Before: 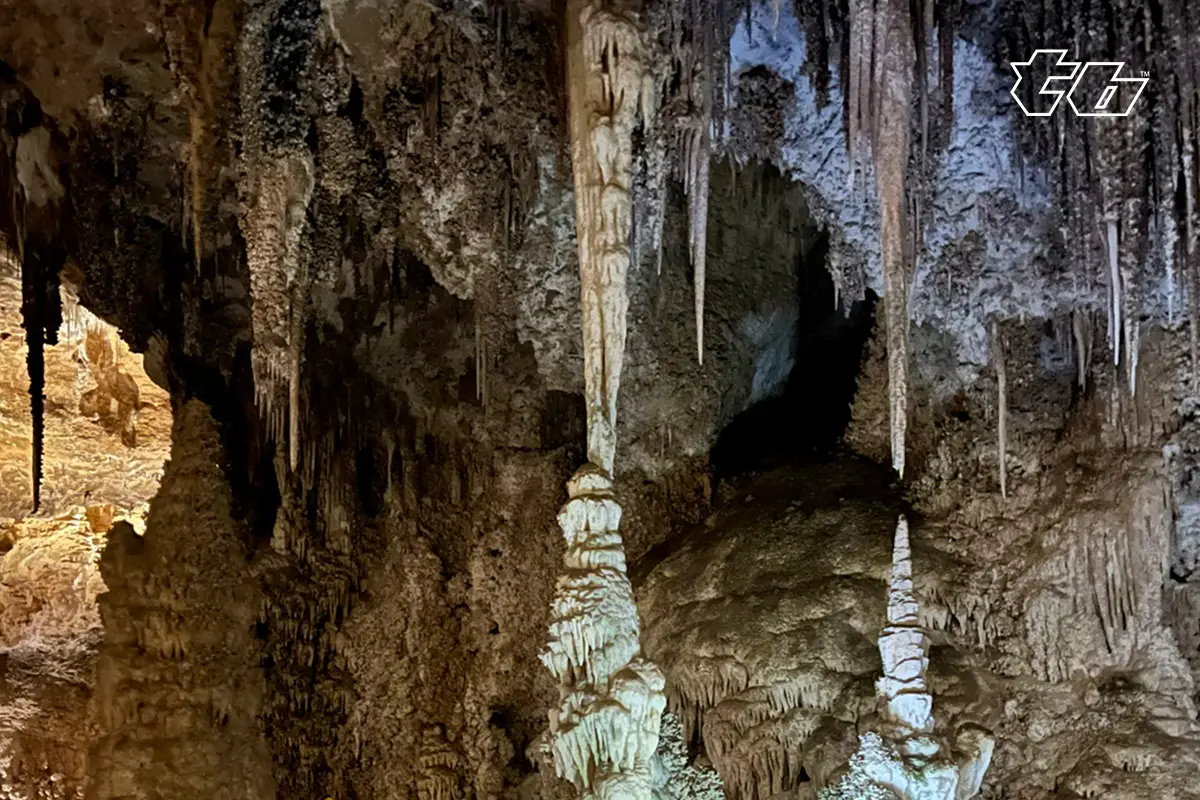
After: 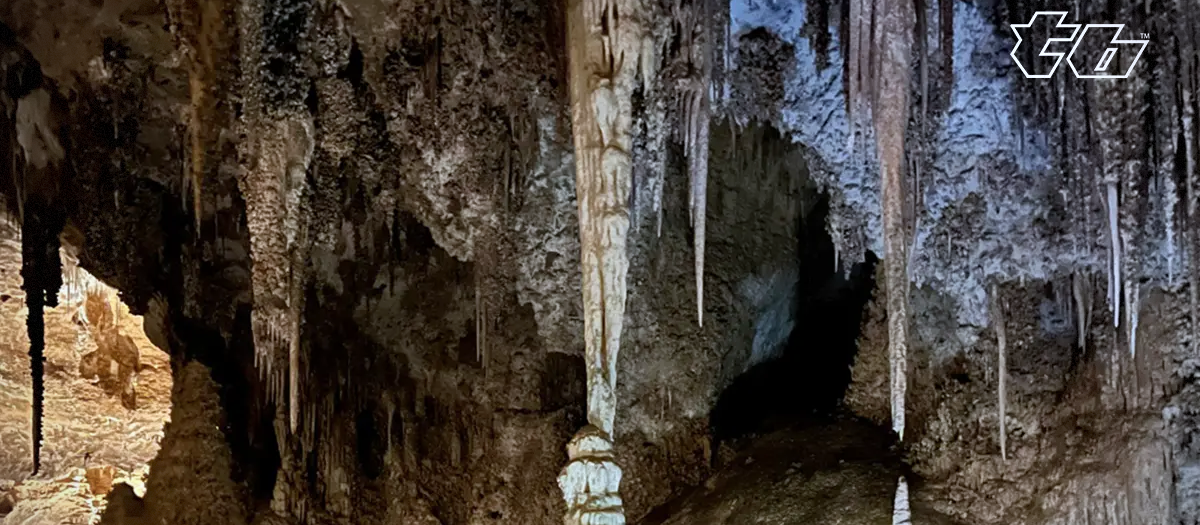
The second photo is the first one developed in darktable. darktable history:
color correction: highlights a* -0.772, highlights b* -8.92
crop and rotate: top 4.848%, bottom 29.503%
vignetting: dithering 8-bit output, unbound false
